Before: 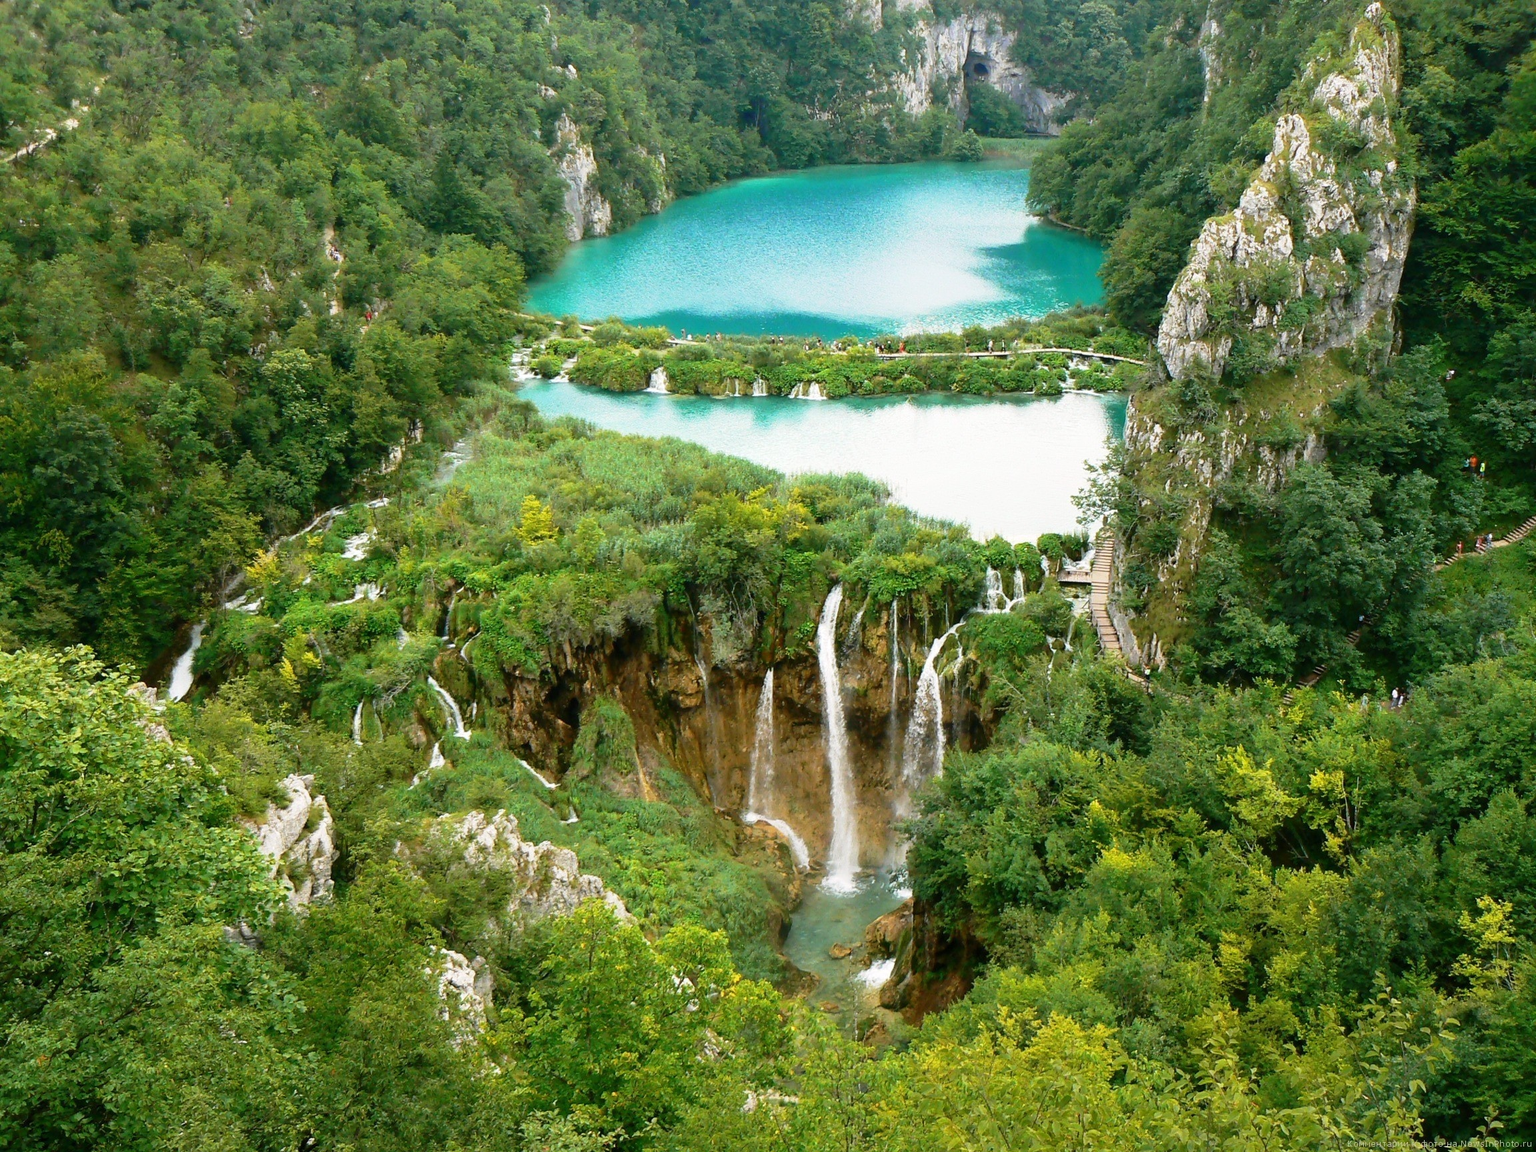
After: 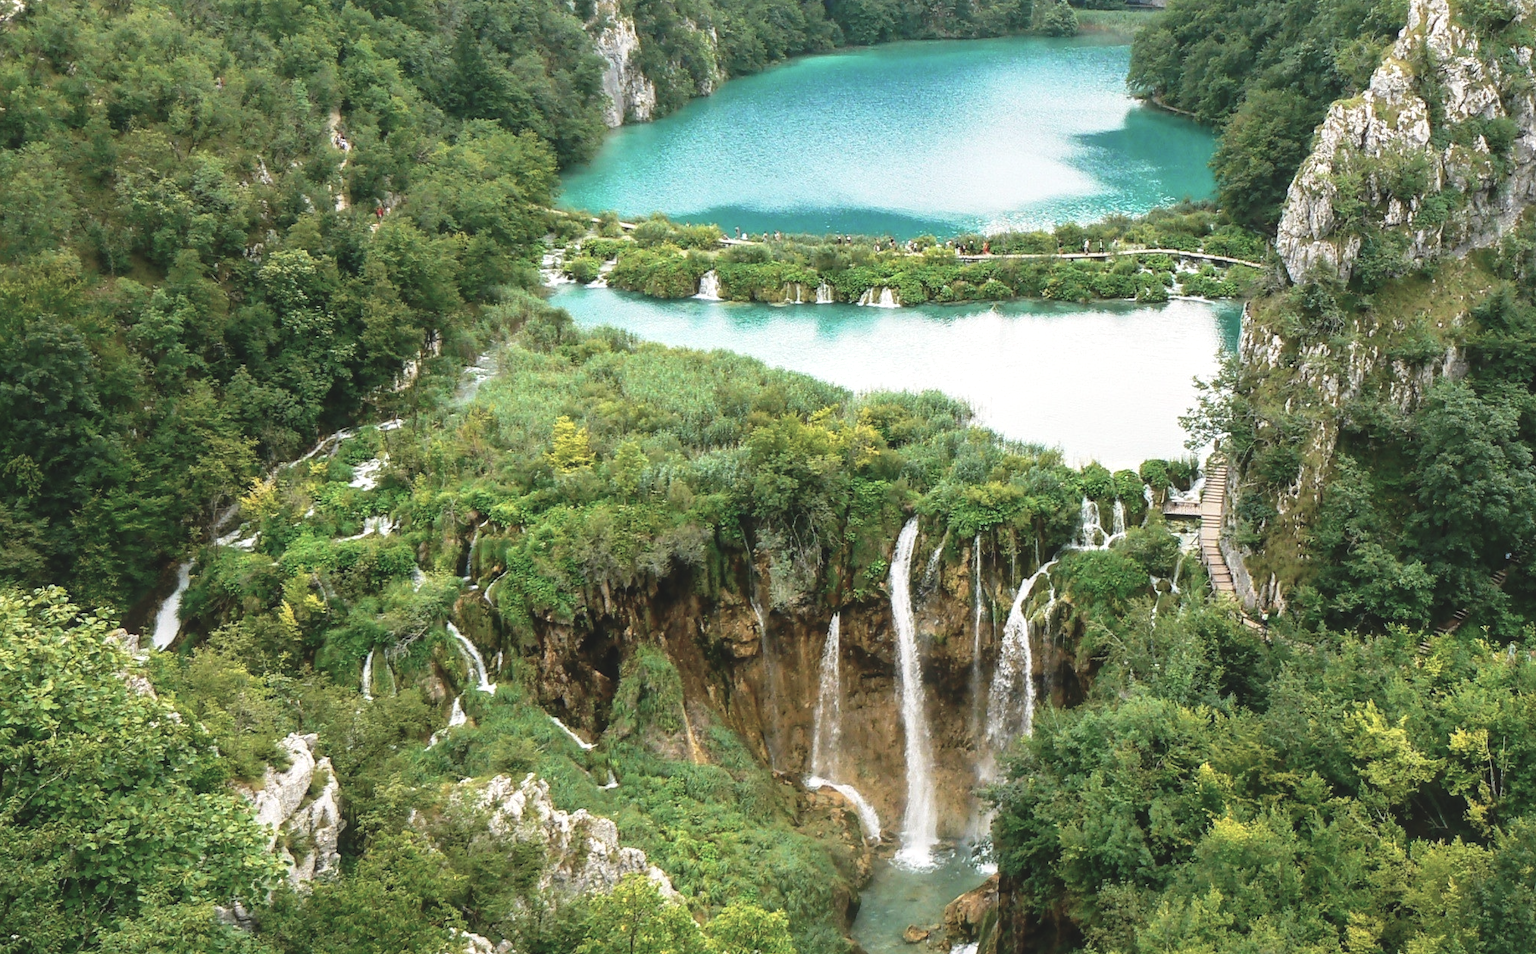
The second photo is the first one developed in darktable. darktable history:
exposure: black level correction -0.016, compensate exposure bias true
color correction: highlights b* -0.008, saturation 0.809
local contrast: on, module defaults
crop and rotate: left 2.283%, top 11.284%, right 9.737%, bottom 15.855%
